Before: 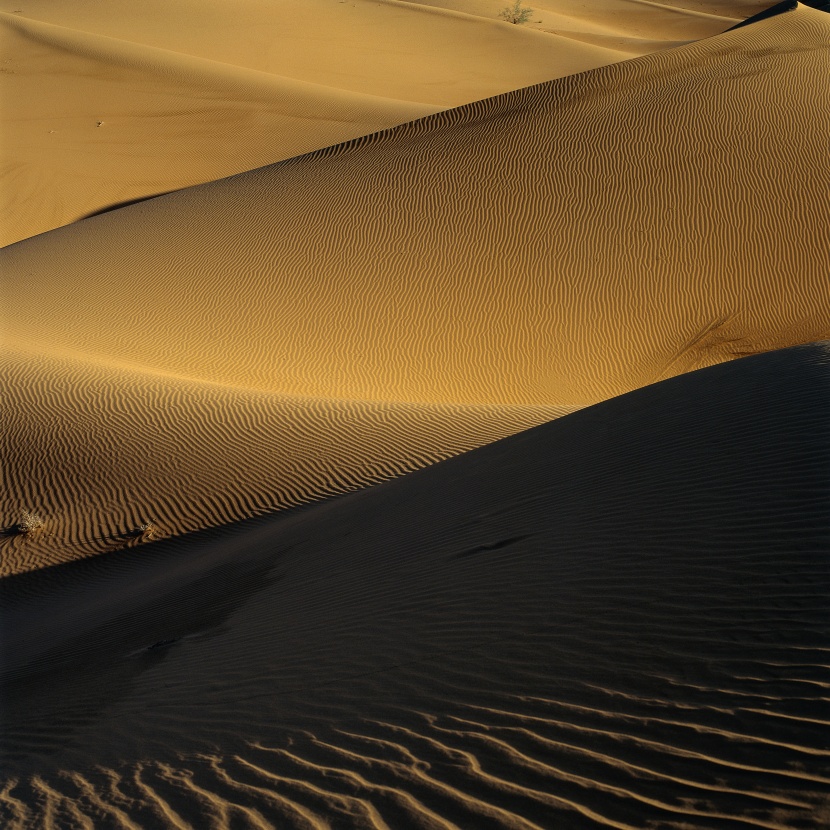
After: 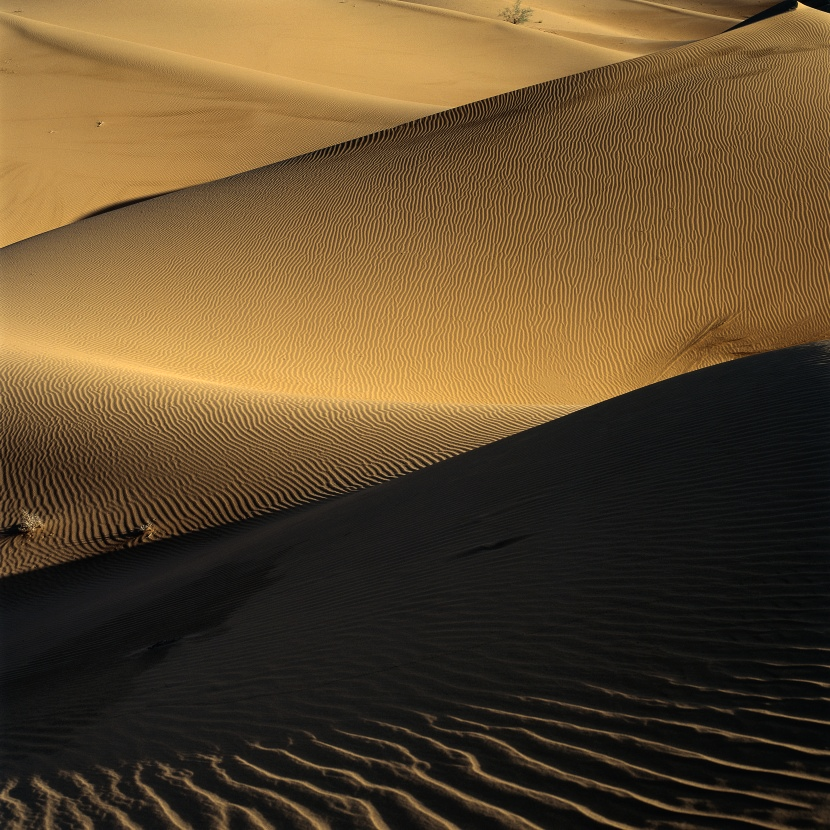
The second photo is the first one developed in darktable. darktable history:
contrast brightness saturation: saturation -0.1
white balance: emerald 1
tone equalizer: -8 EV -0.417 EV, -7 EV -0.389 EV, -6 EV -0.333 EV, -5 EV -0.222 EV, -3 EV 0.222 EV, -2 EV 0.333 EV, -1 EV 0.389 EV, +0 EV 0.417 EV, edges refinement/feathering 500, mask exposure compensation -1.57 EV, preserve details no
